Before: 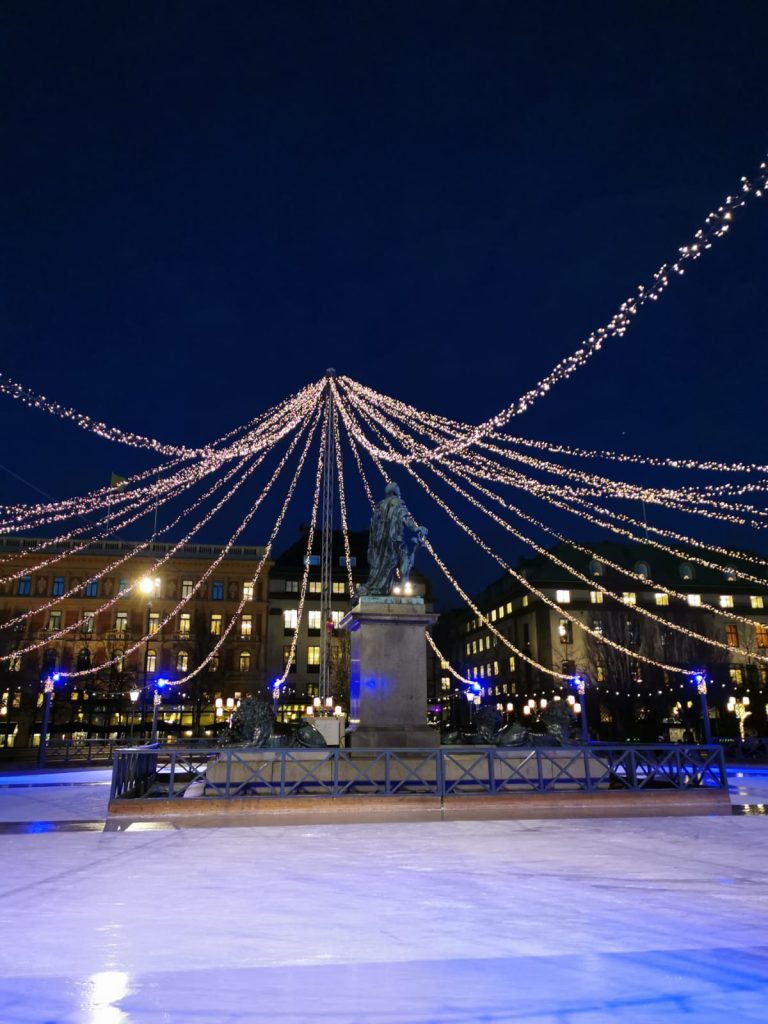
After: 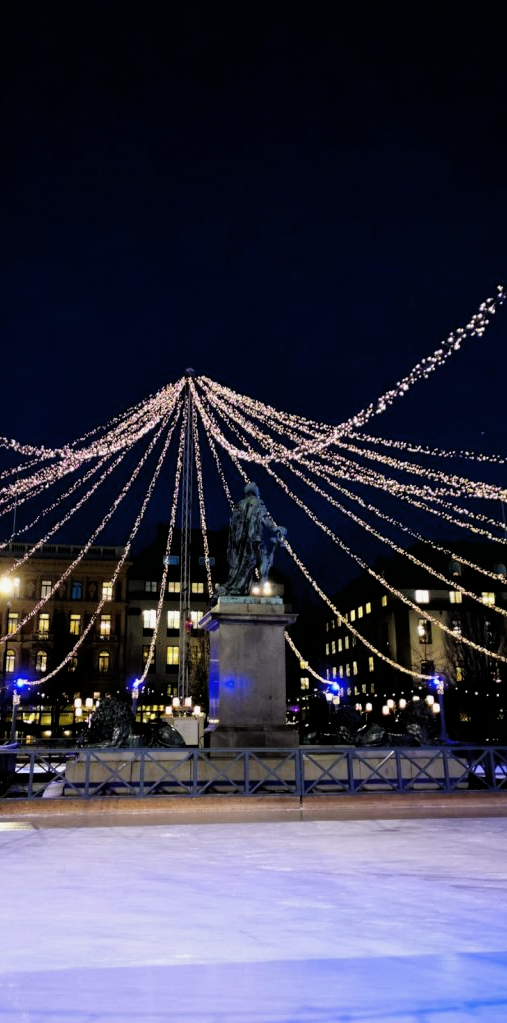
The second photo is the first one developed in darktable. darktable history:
filmic rgb: black relative exposure -4.93 EV, white relative exposure 2.84 EV, hardness 3.72
crop and rotate: left 18.442%, right 15.508%
